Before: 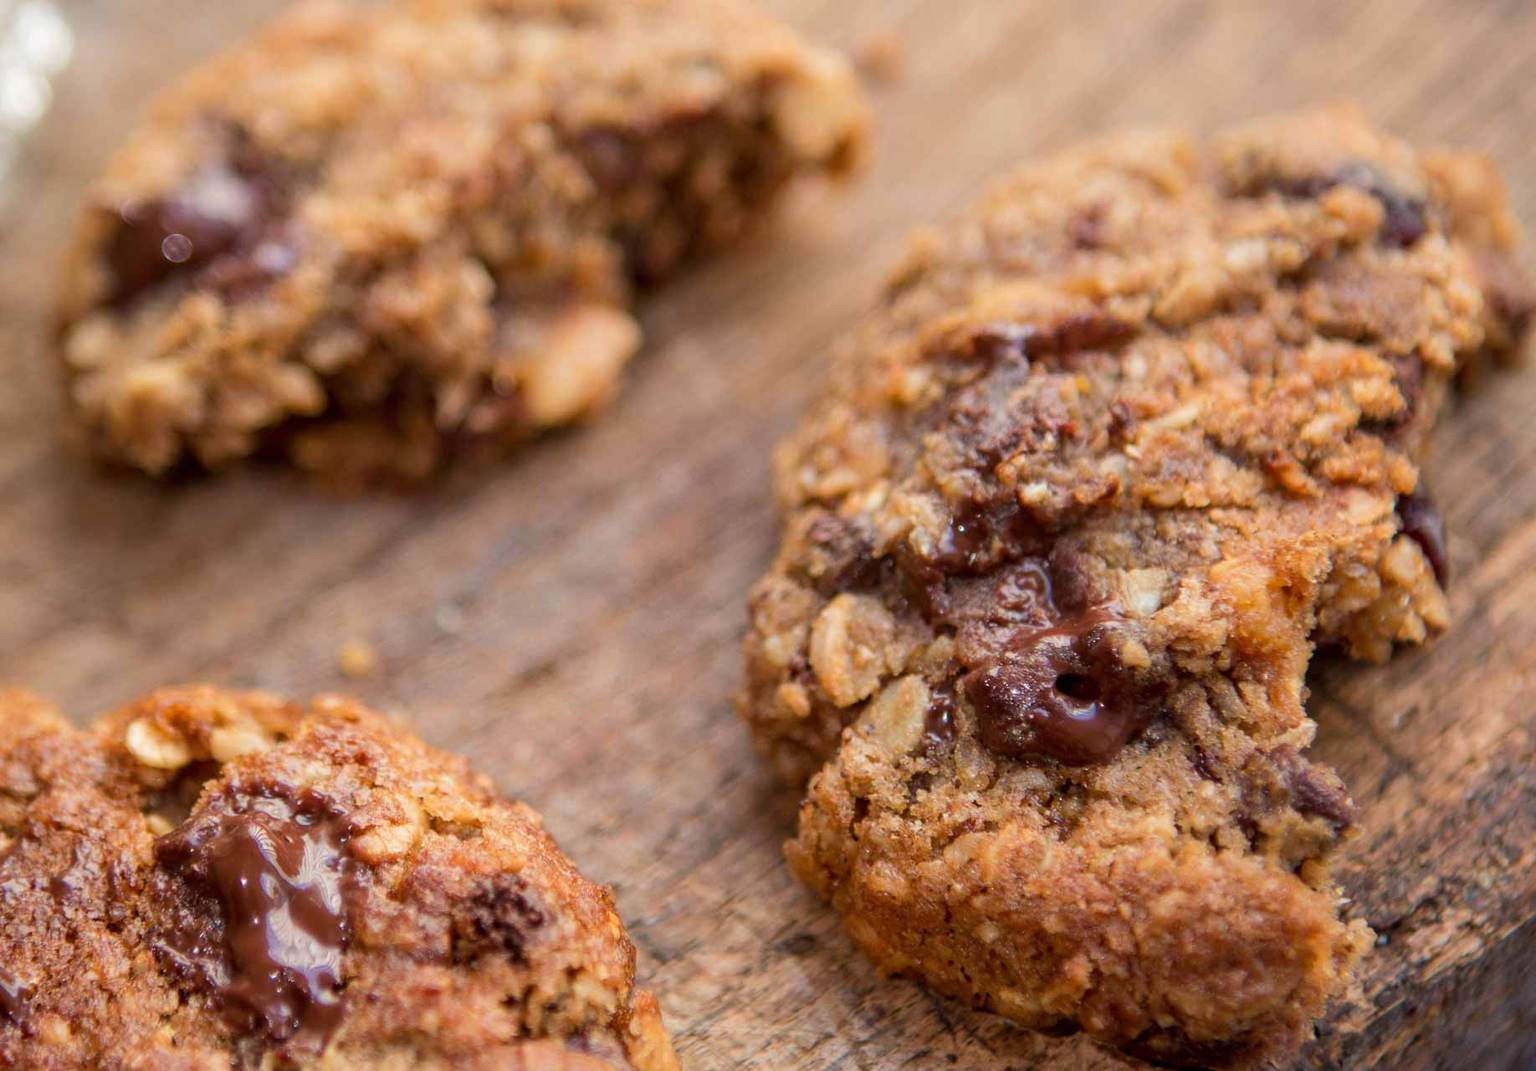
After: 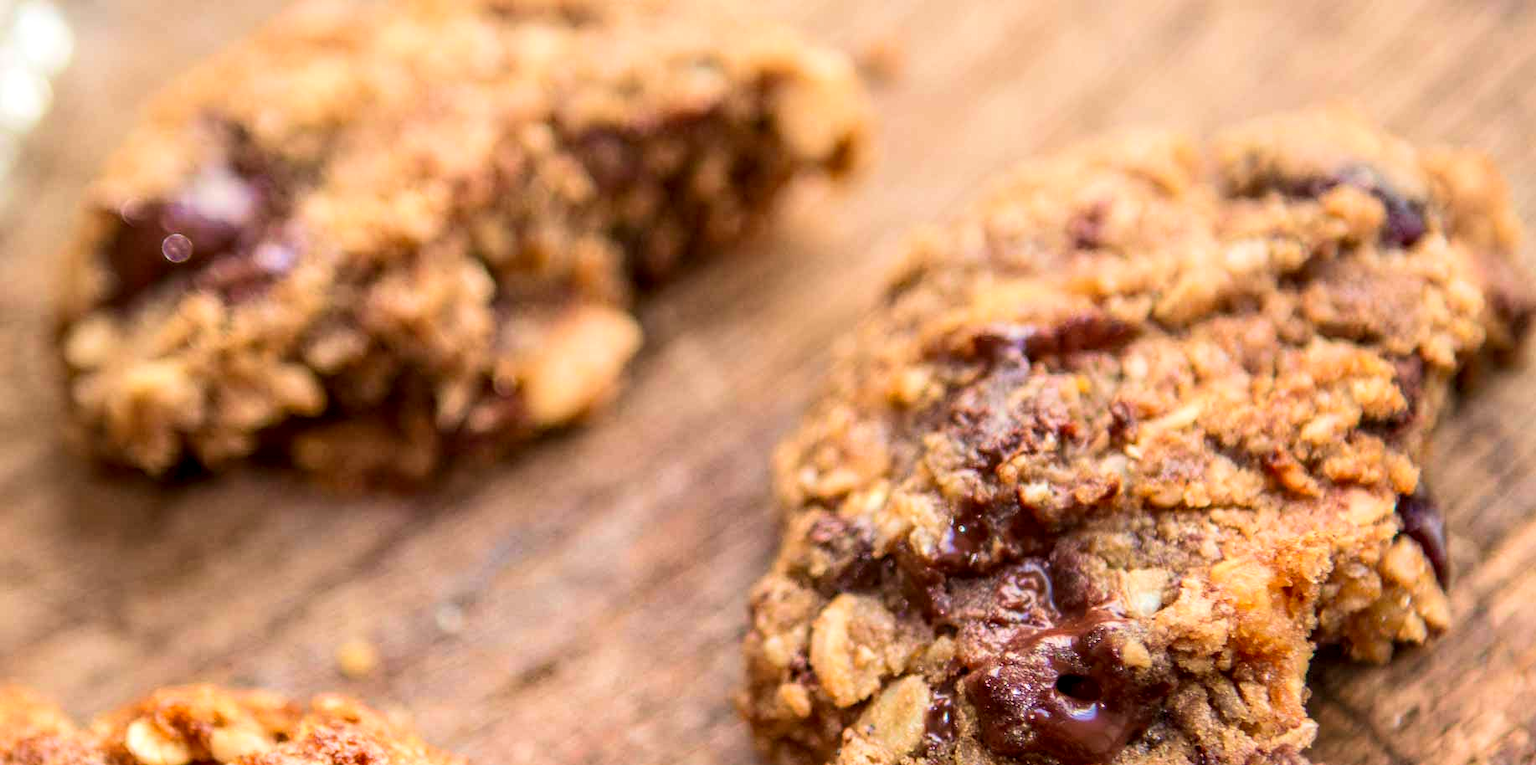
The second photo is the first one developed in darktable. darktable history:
local contrast: detail 130%
contrast brightness saturation: contrast 0.2, brightness 0.16, saturation 0.22
velvia: on, module defaults
crop: bottom 28.576%
